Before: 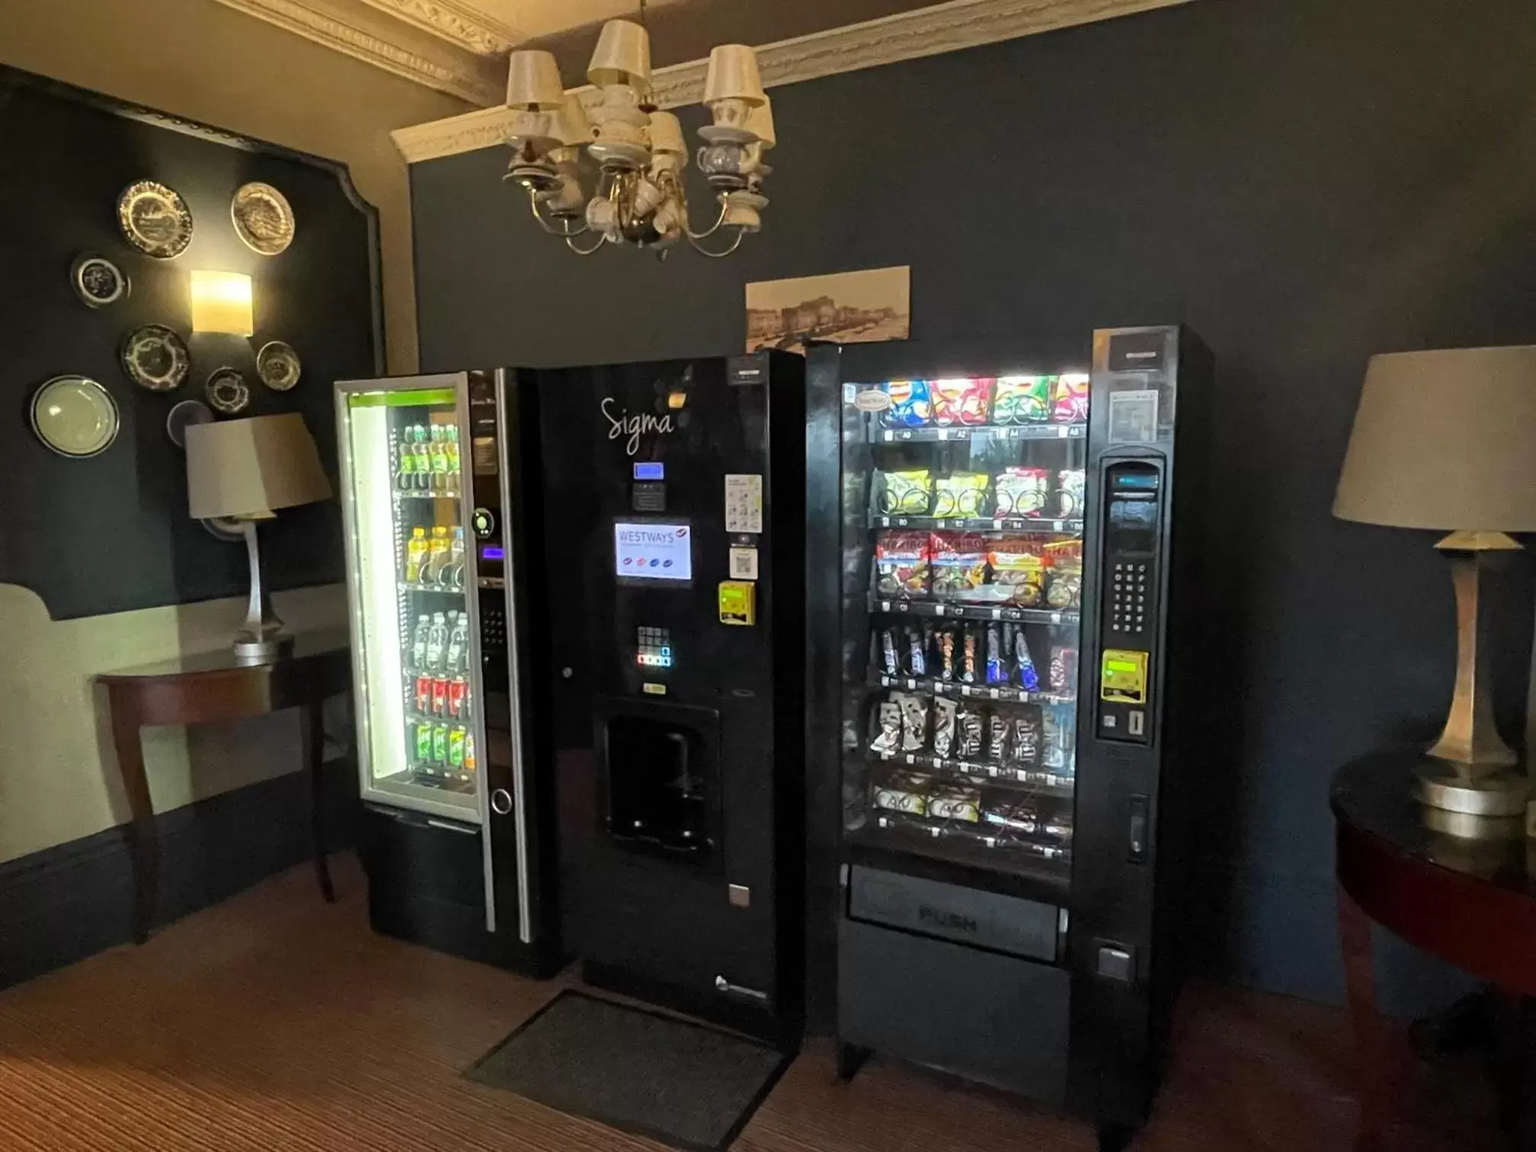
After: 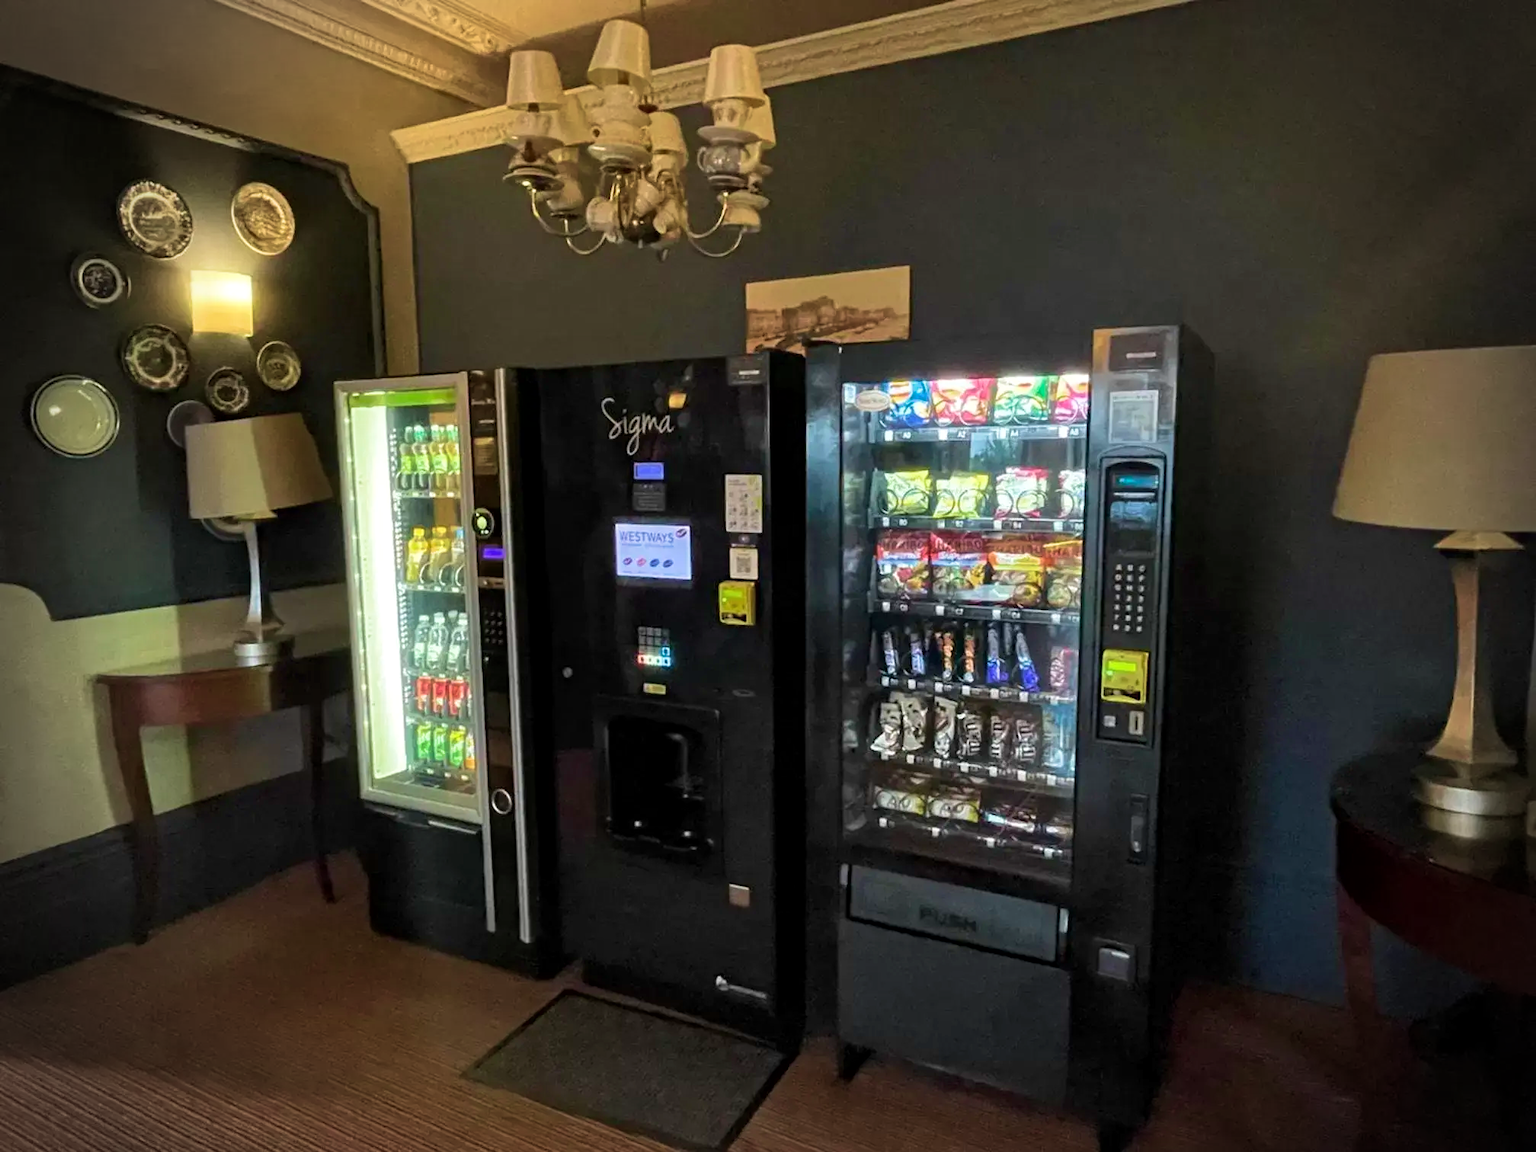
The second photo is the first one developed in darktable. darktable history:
local contrast: mode bilateral grid, contrast 21, coarseness 51, detail 119%, midtone range 0.2
vignetting: fall-off radius 32.24%, unbound false
velvia: strength 49.55%
